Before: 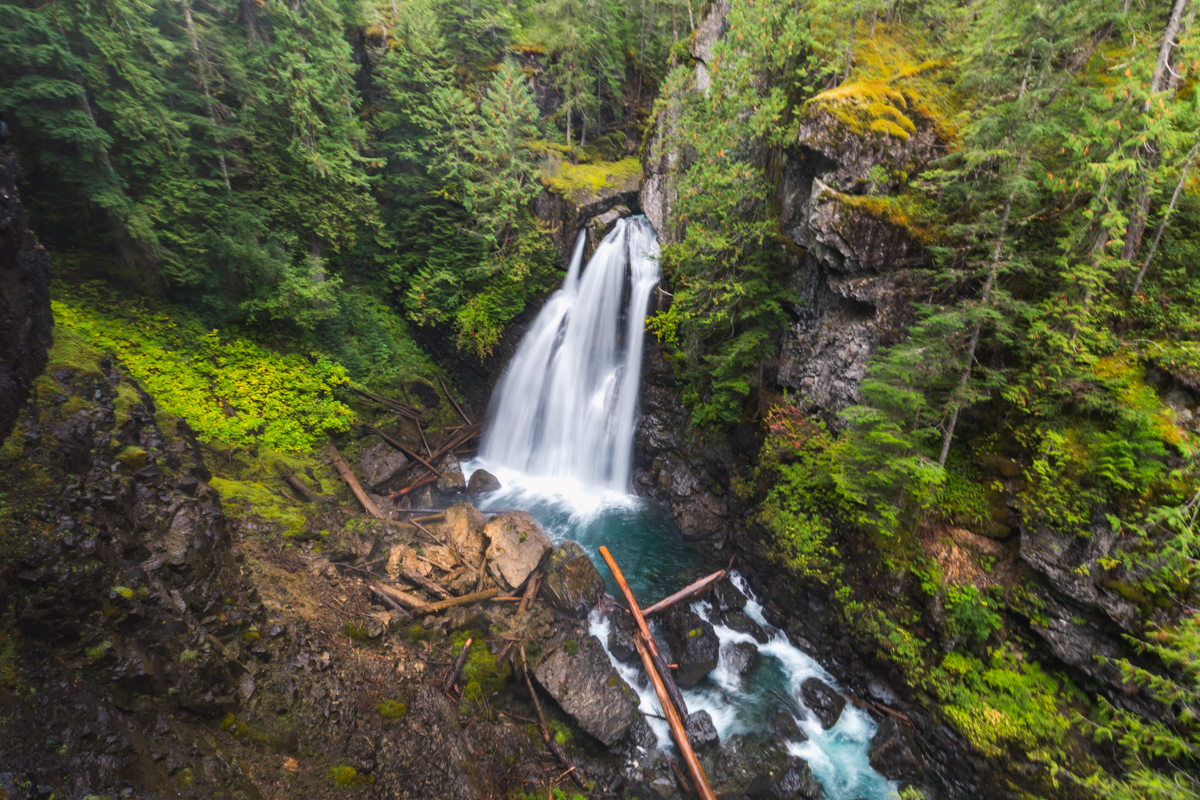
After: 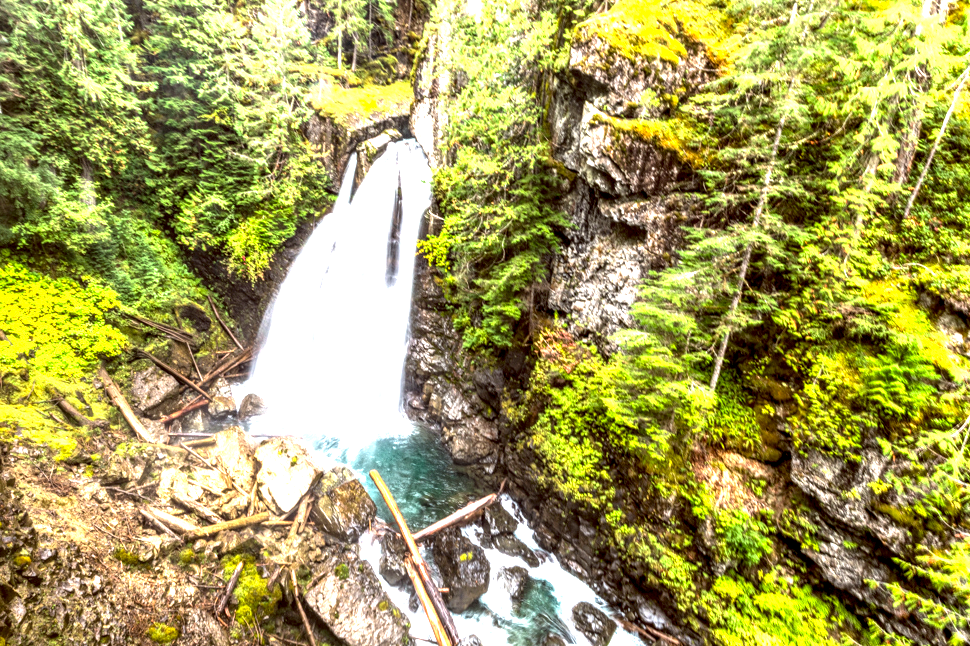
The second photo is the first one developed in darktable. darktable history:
rotate and perspective: automatic cropping off
exposure: black level correction 0.005, exposure 2.084 EV, compensate highlight preservation false
crop: left 19.159%, top 9.58%, bottom 9.58%
tone equalizer: -8 EV 0.06 EV, smoothing diameter 25%, edges refinement/feathering 10, preserve details guided filter
local contrast: highlights 19%, detail 186%
color balance: lift [1.001, 1.007, 1, 0.993], gamma [1.023, 1.026, 1.01, 0.974], gain [0.964, 1.059, 1.073, 0.927]
